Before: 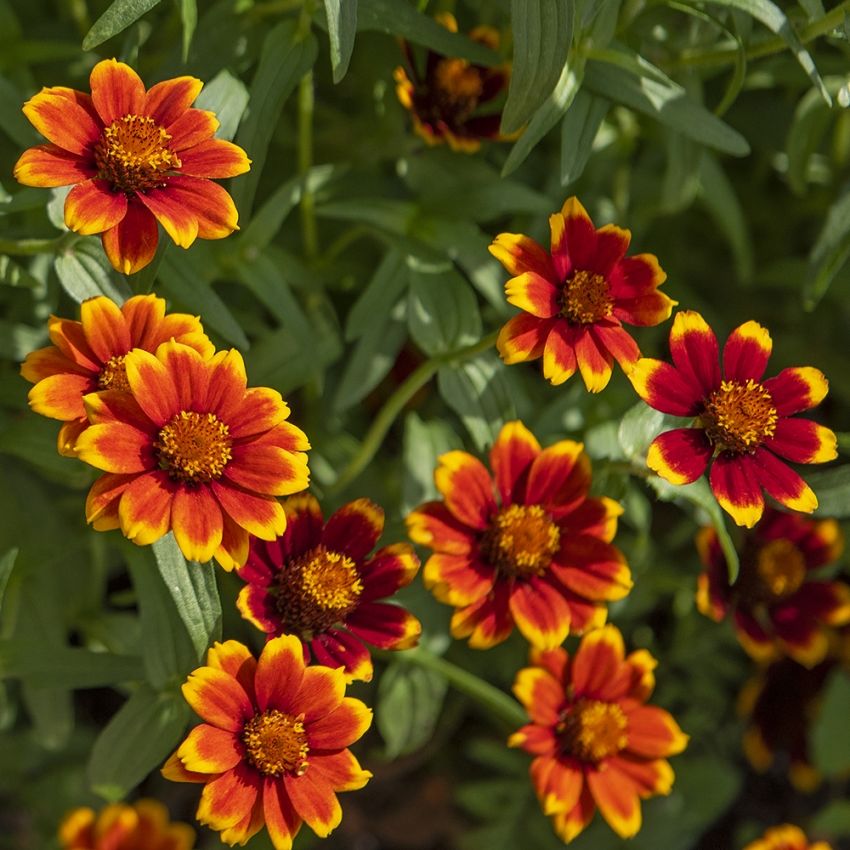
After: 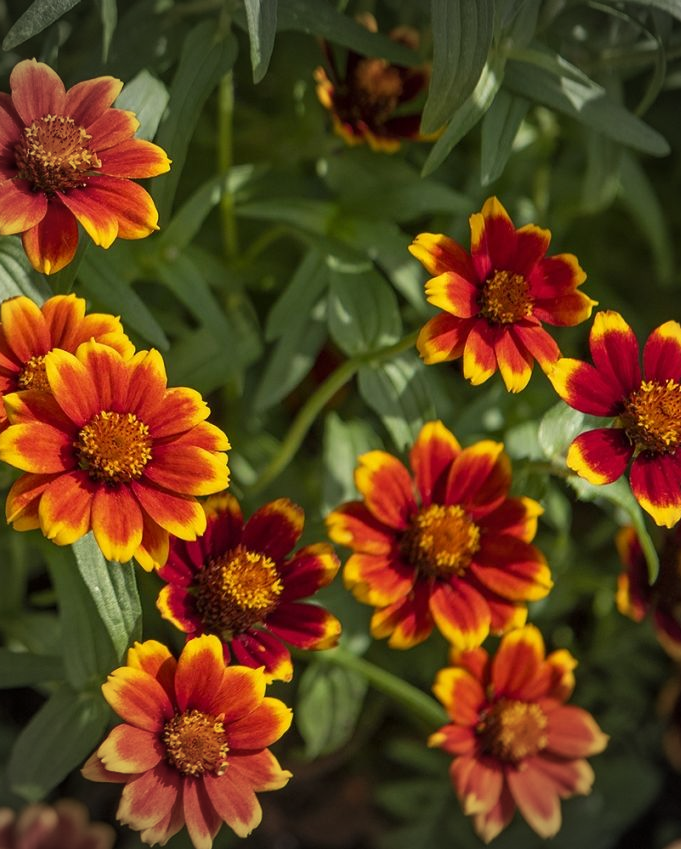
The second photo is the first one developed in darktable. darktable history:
vignetting: width/height ratio 1.094
crop and rotate: left 9.597%, right 10.195%
